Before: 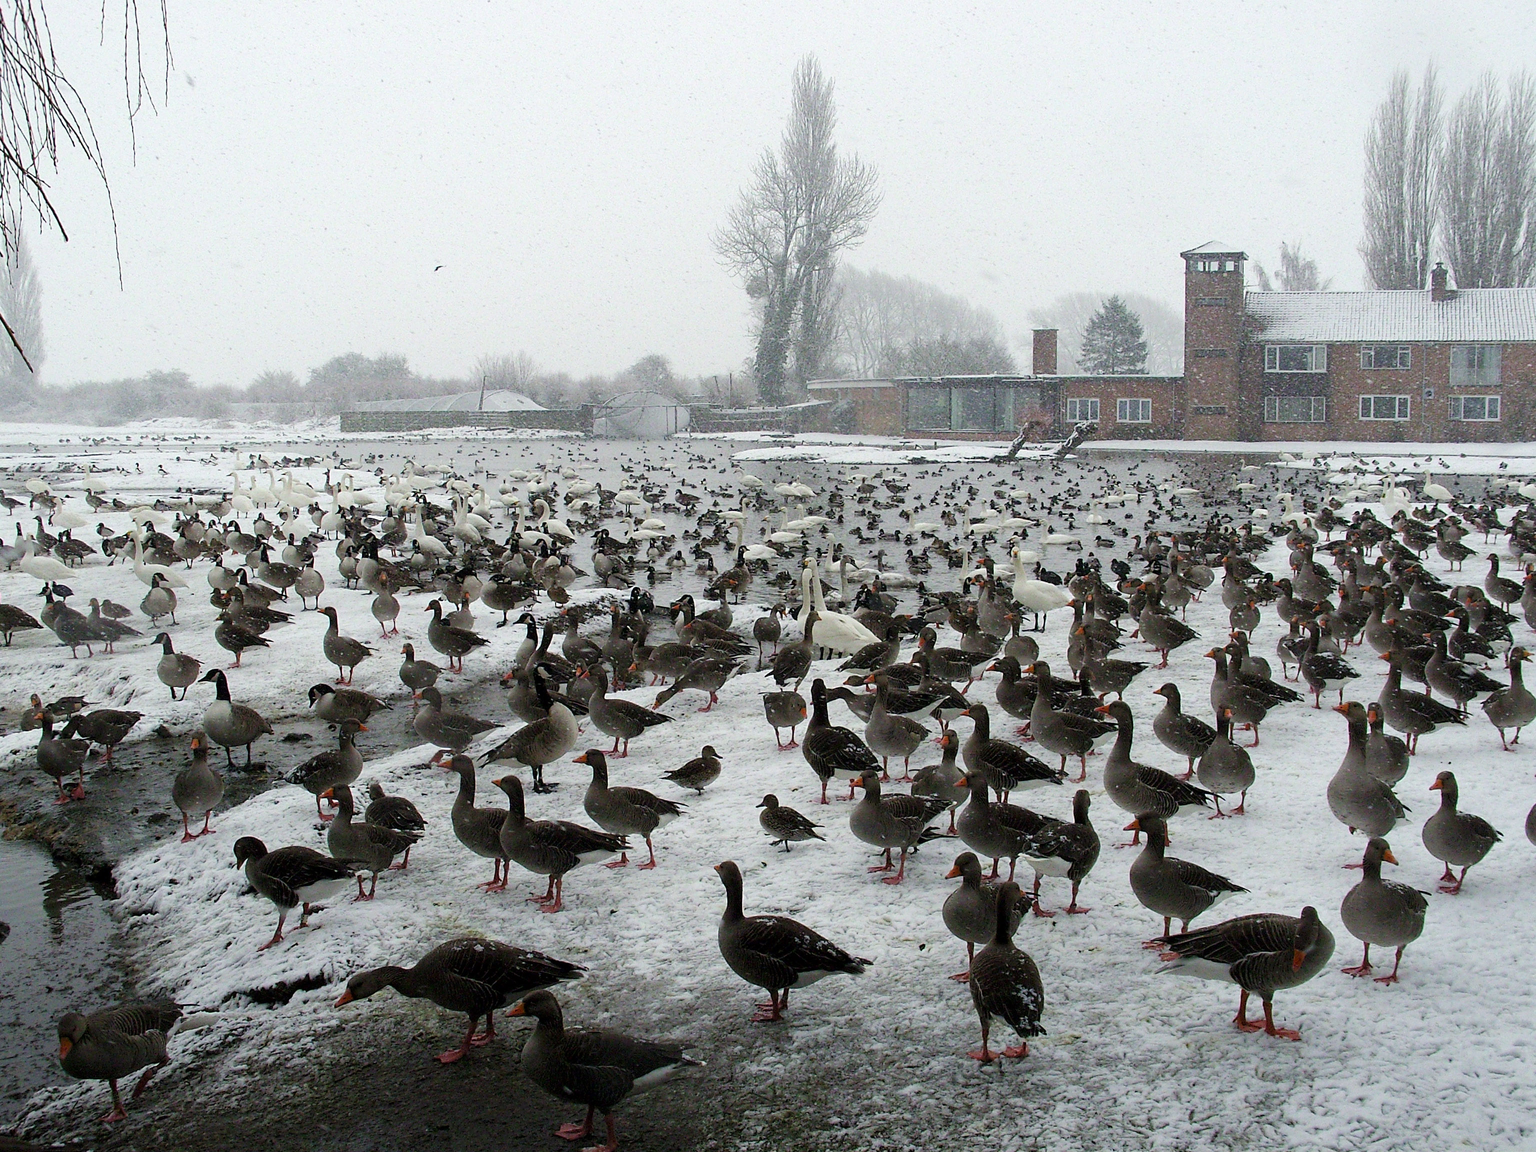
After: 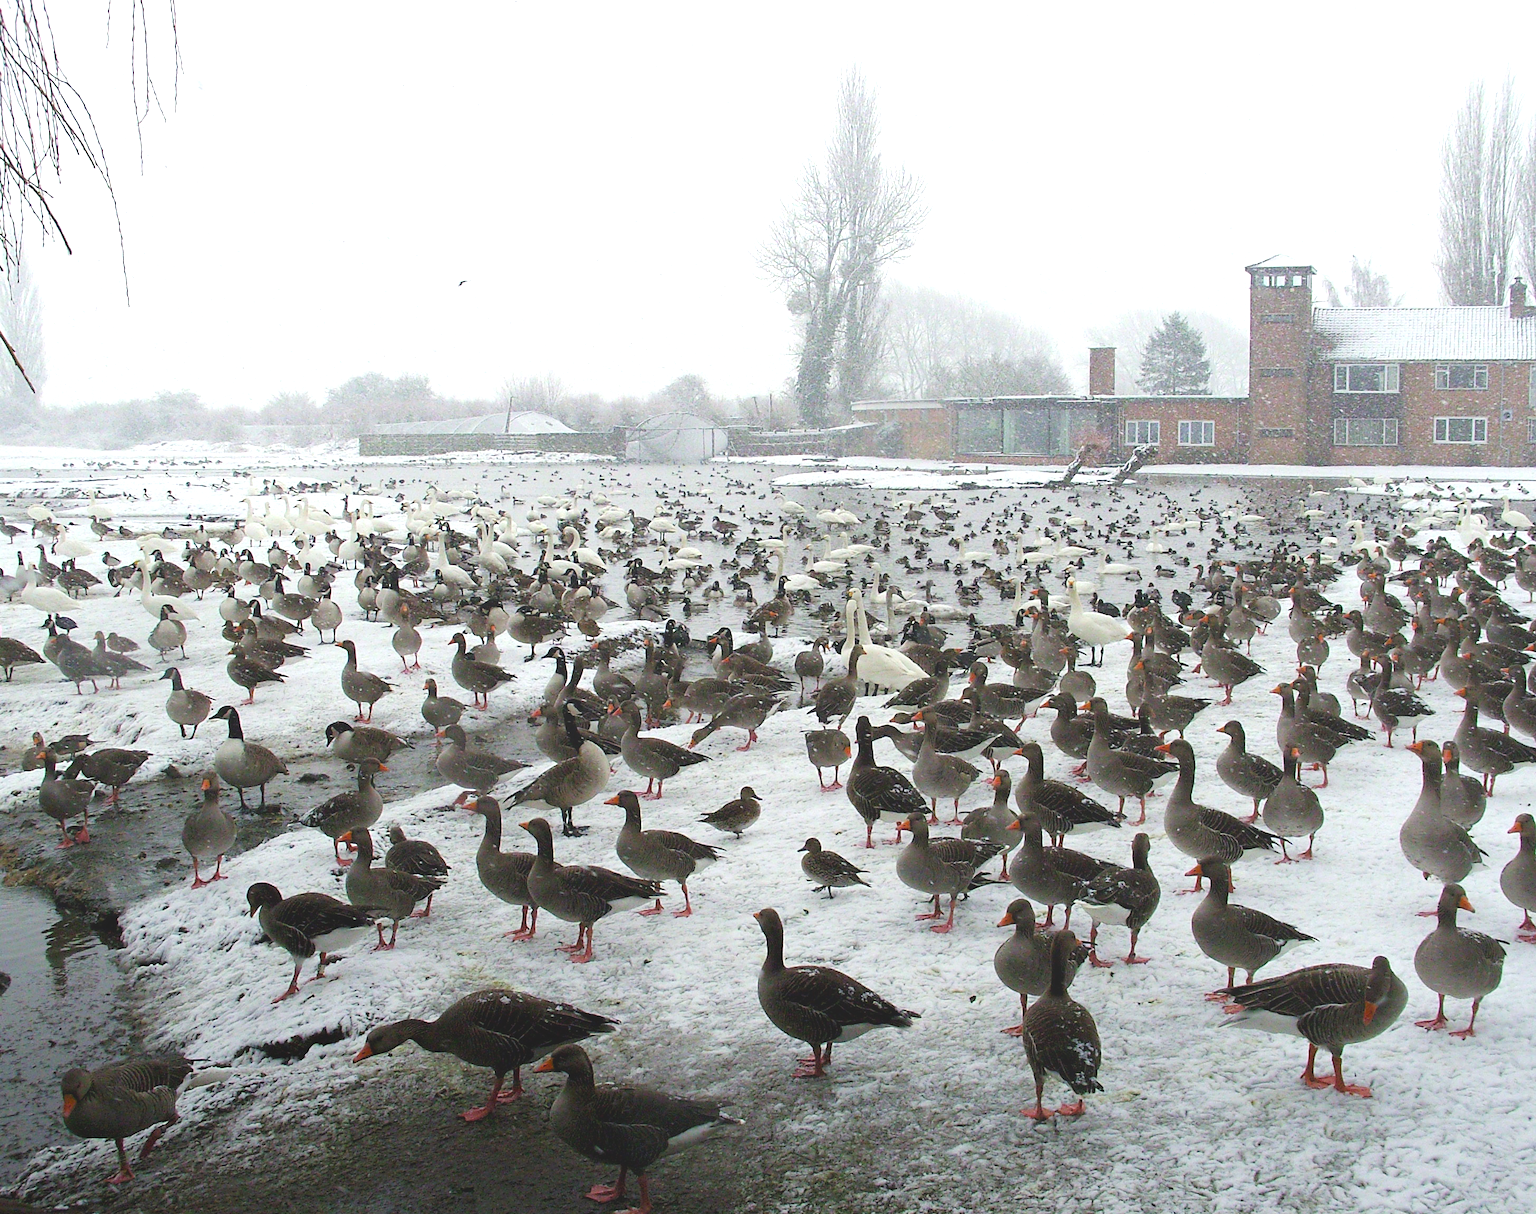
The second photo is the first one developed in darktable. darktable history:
local contrast: detail 71%
exposure: black level correction 0, exposure 0.692 EV, compensate highlight preservation false
crop and rotate: left 0%, right 5.173%
